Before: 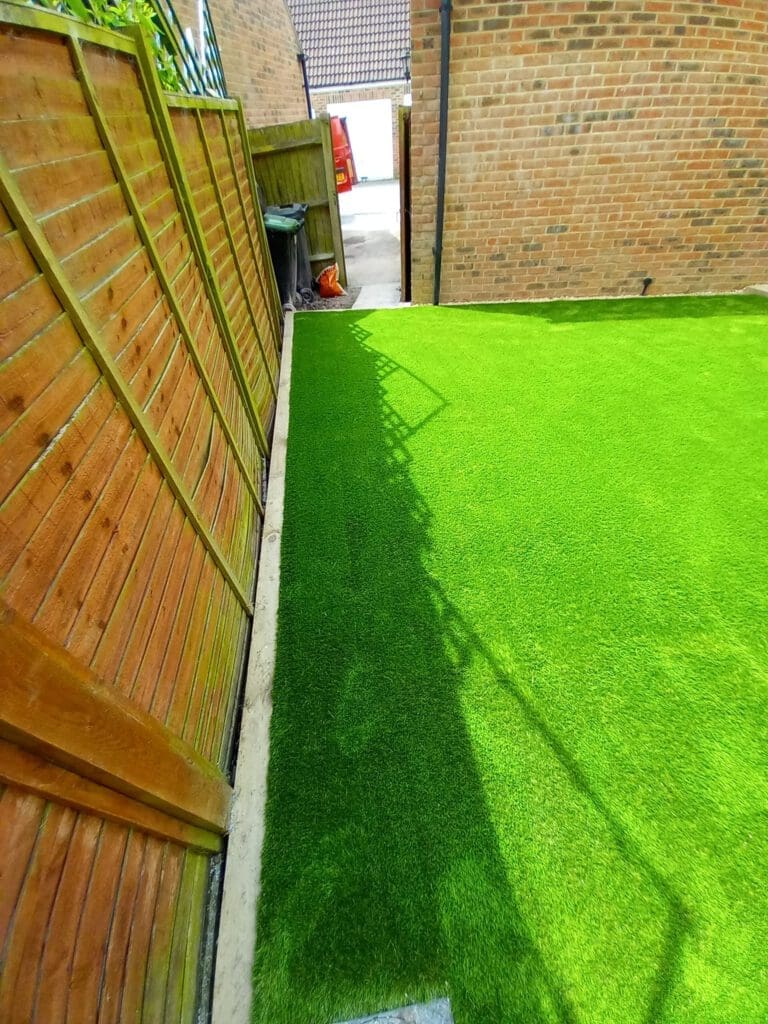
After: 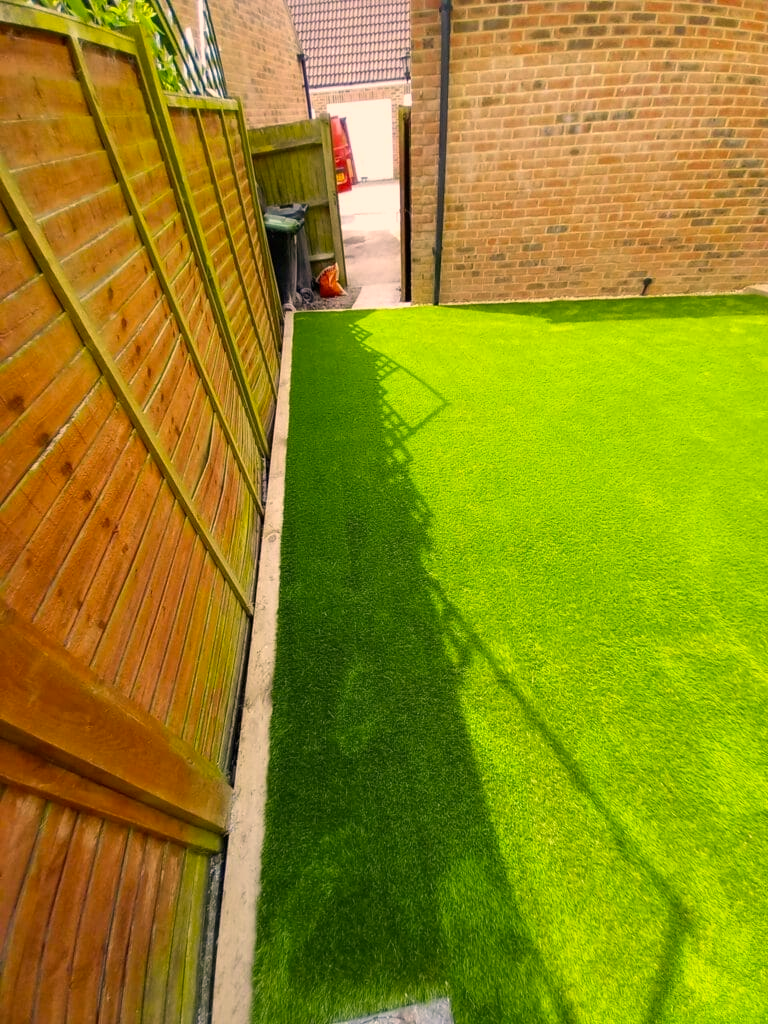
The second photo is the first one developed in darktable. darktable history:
color correction: highlights a* 17.6, highlights b* 18.56
